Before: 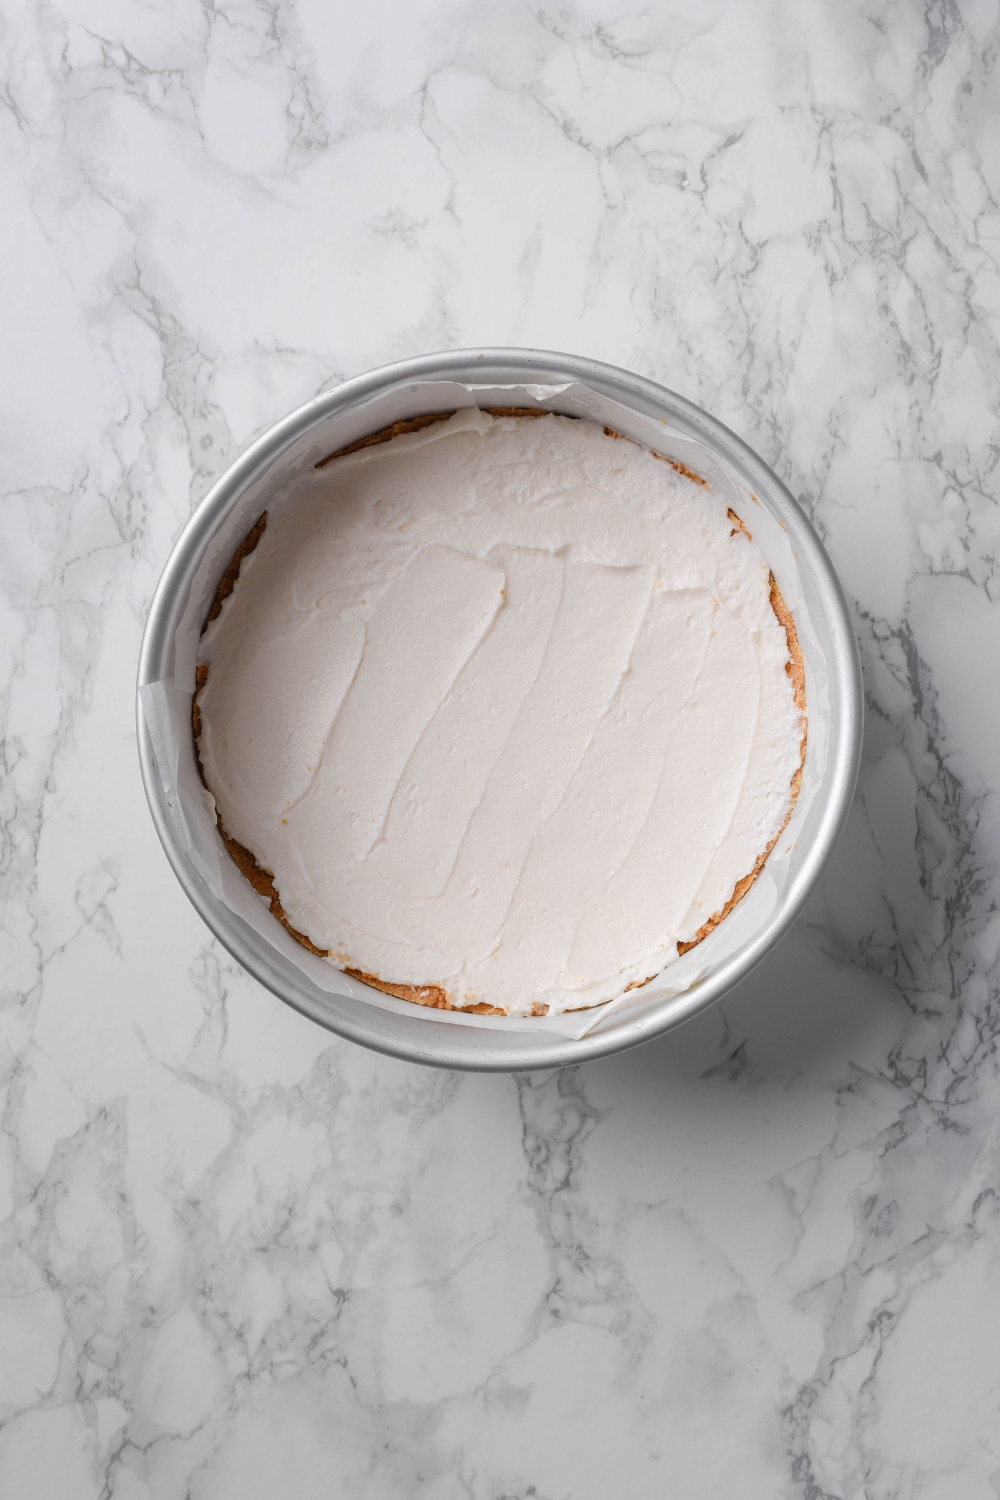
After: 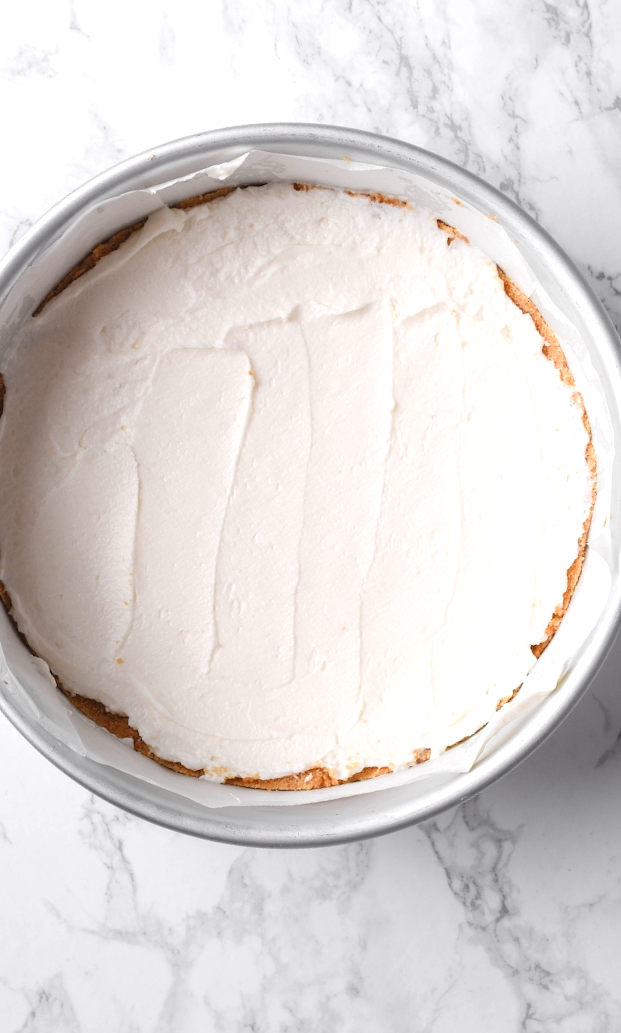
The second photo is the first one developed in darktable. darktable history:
tone equalizer: mask exposure compensation -0.503 EV
crop and rotate: angle 19.09°, left 6.951%, right 3.863%, bottom 1.103%
exposure: black level correction -0.002, exposure 0.547 EV, compensate highlight preservation false
